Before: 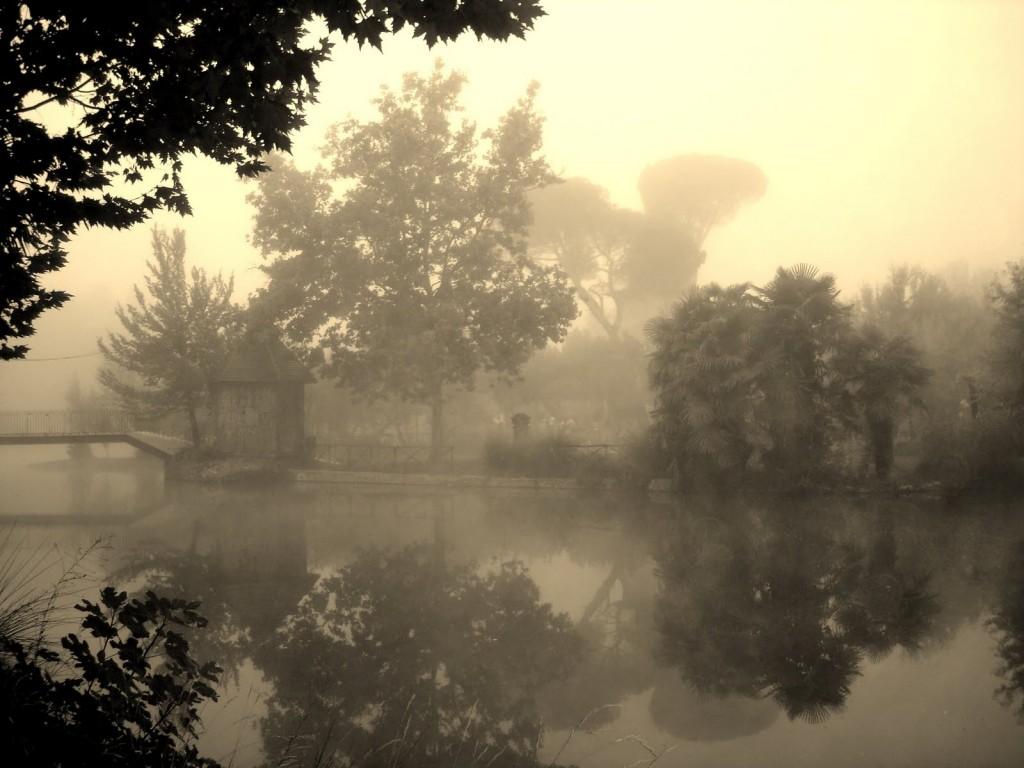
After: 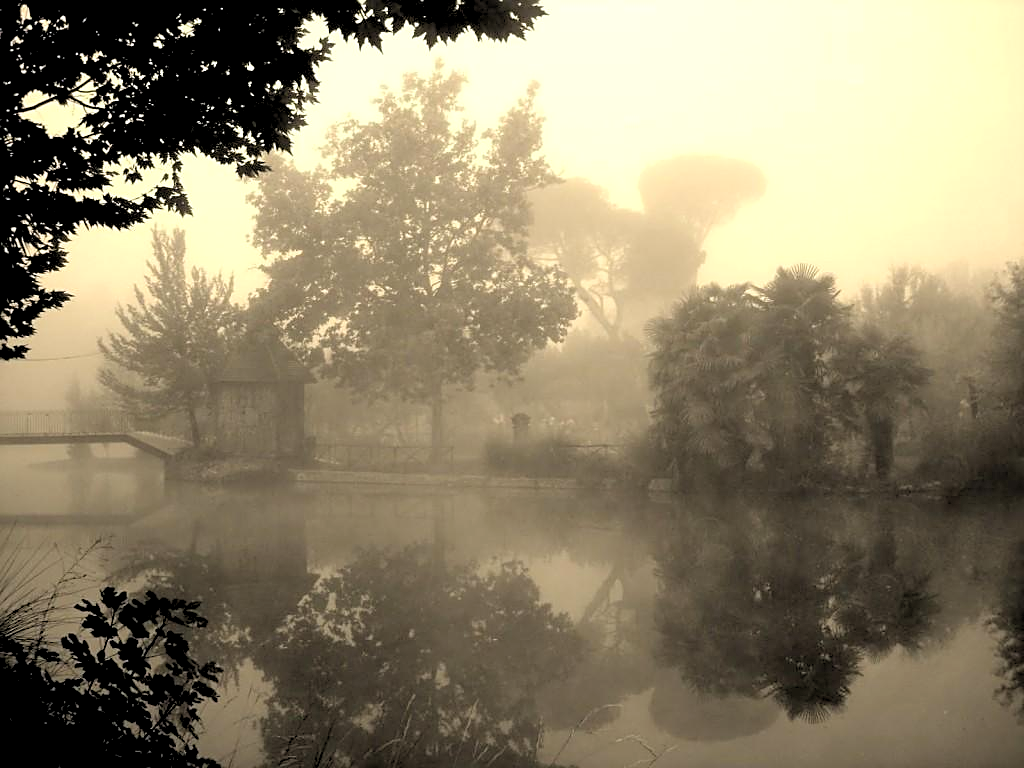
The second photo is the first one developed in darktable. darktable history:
rgb levels: levels [[0.013, 0.434, 0.89], [0, 0.5, 1], [0, 0.5, 1]]
sharpen: on, module defaults
